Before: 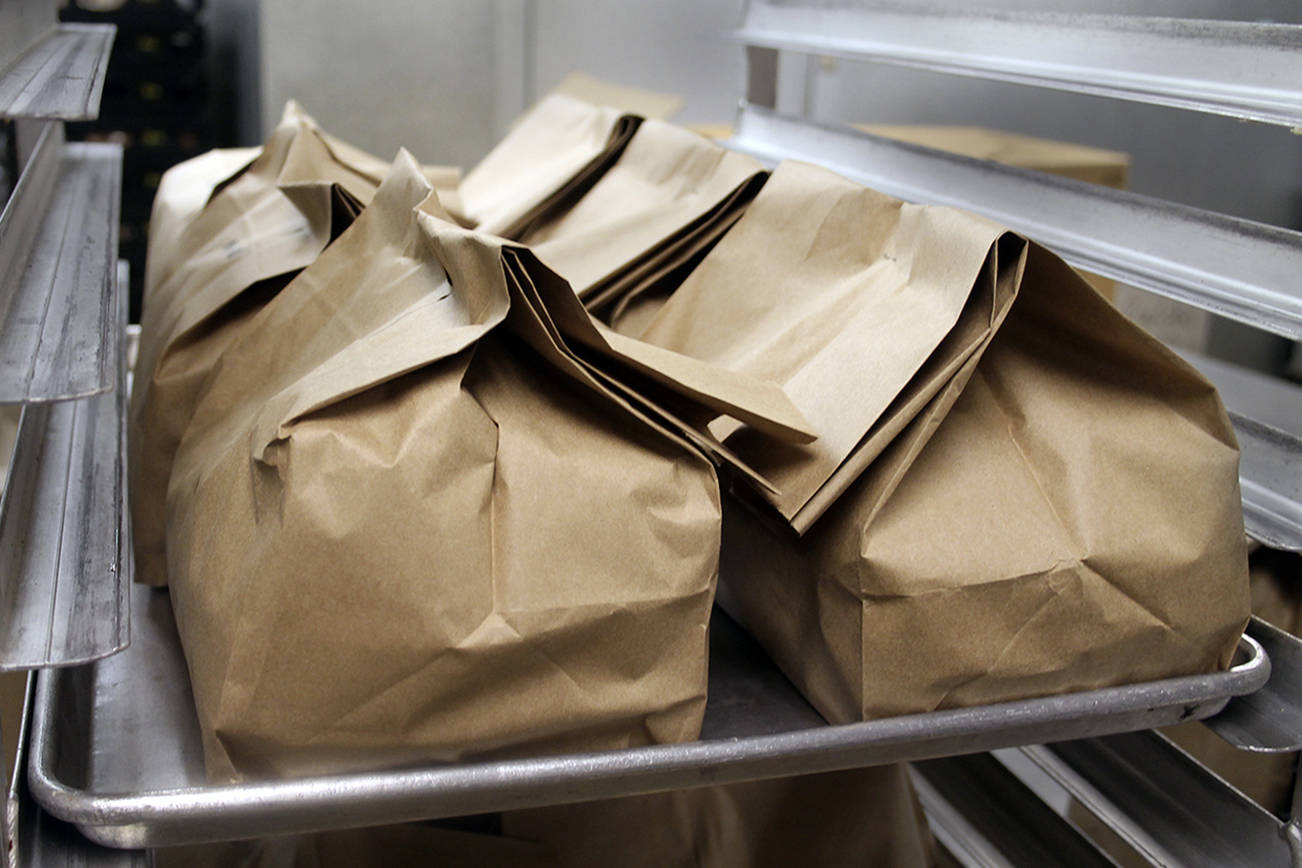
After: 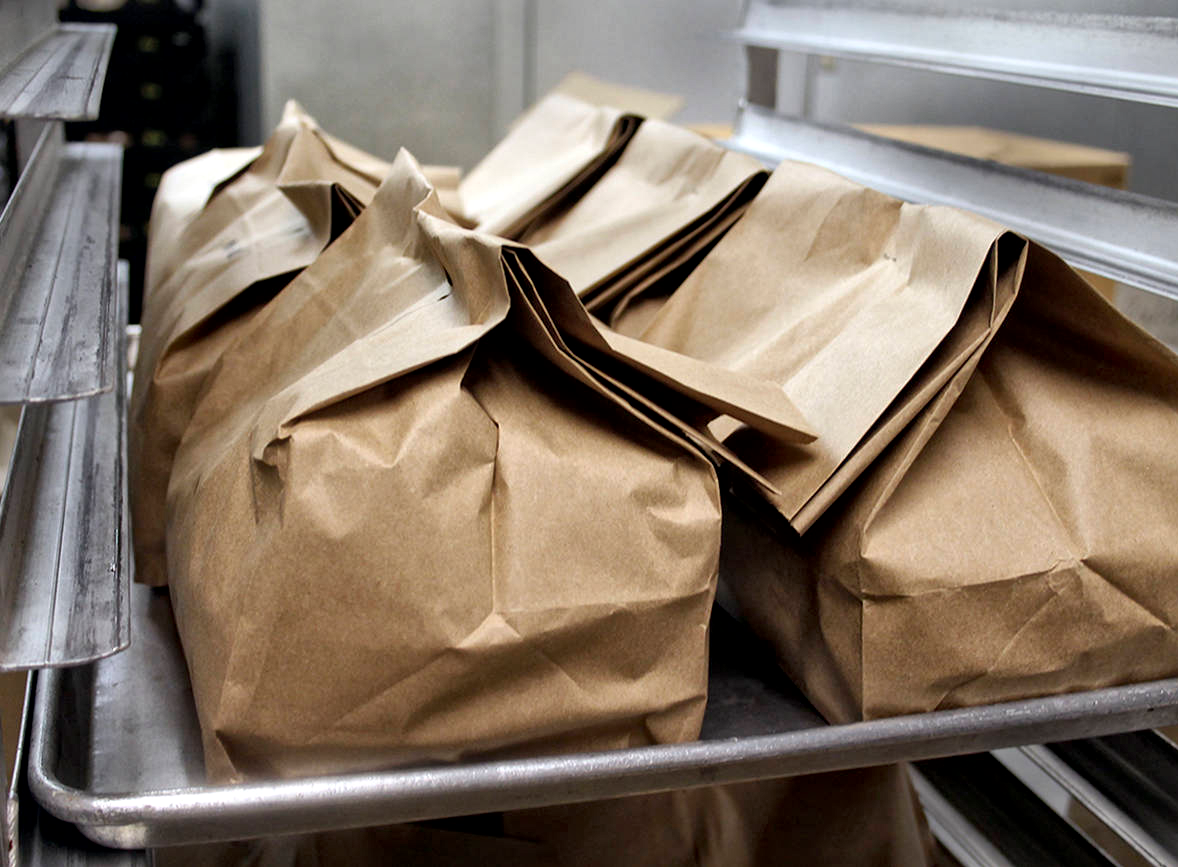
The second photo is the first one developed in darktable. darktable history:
crop: right 9.508%, bottom 0.022%
local contrast: mode bilateral grid, contrast 20, coarseness 20, detail 150%, midtone range 0.2
